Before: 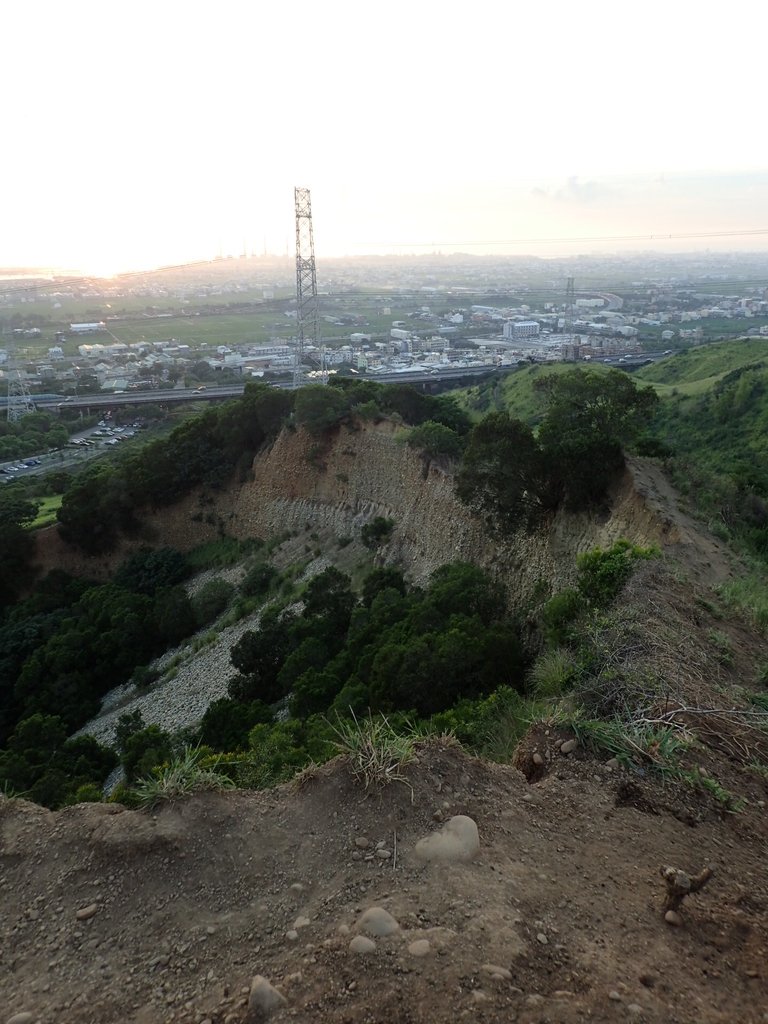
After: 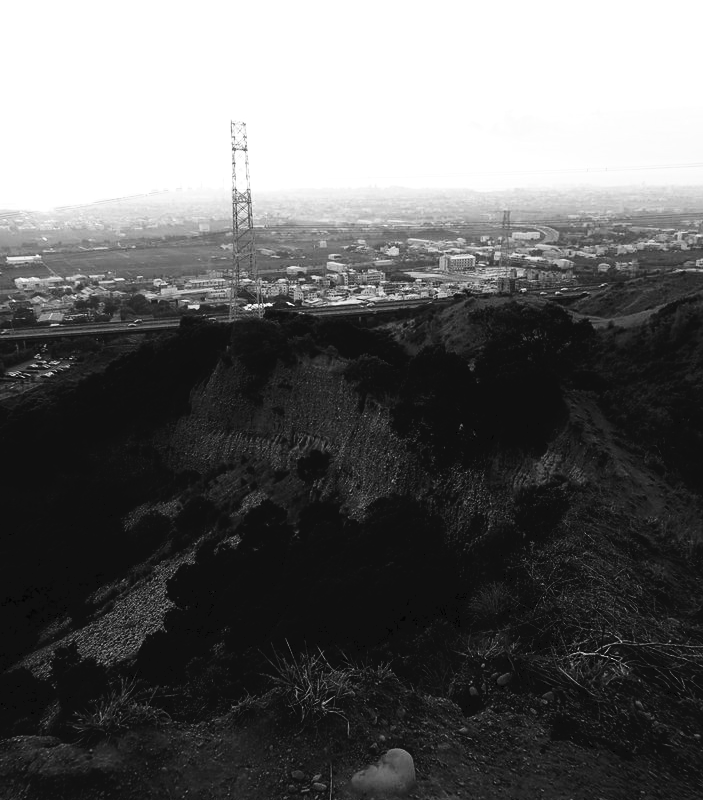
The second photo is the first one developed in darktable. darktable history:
tone equalizer: edges refinement/feathering 500, mask exposure compensation -1.57 EV, preserve details no
crop: left 8.402%, top 6.566%, bottom 15.245%
color balance rgb: global offset › hue 171.51°, perceptual saturation grading › global saturation 20%, perceptual saturation grading › highlights -25.125%, perceptual saturation grading › shadows 24.557%, hue shift -149.63°, contrast 34.832%, saturation formula JzAzBz (2021)
tone curve: curves: ch0 [(0, 0) (0.003, 0.047) (0.011, 0.047) (0.025, 0.049) (0.044, 0.051) (0.069, 0.055) (0.1, 0.066) (0.136, 0.089) (0.177, 0.12) (0.224, 0.155) (0.277, 0.205) (0.335, 0.281) (0.399, 0.37) (0.468, 0.47) (0.543, 0.574) (0.623, 0.687) (0.709, 0.801) (0.801, 0.89) (0.898, 0.963) (1, 1)], color space Lab, linked channels, preserve colors none
exposure: exposure -0.549 EV, compensate highlight preservation false
color zones: curves: ch0 [(0, 0.613) (0.01, 0.613) (0.245, 0.448) (0.498, 0.529) (0.642, 0.665) (0.879, 0.777) (0.99, 0.613)]; ch1 [(0, 0) (0.143, 0) (0.286, 0) (0.429, 0) (0.571, 0) (0.714, 0) (0.857, 0)], mix -95.34%
color calibration: output gray [0.267, 0.423, 0.261, 0], x 0.398, y 0.386, temperature 3647.97 K
